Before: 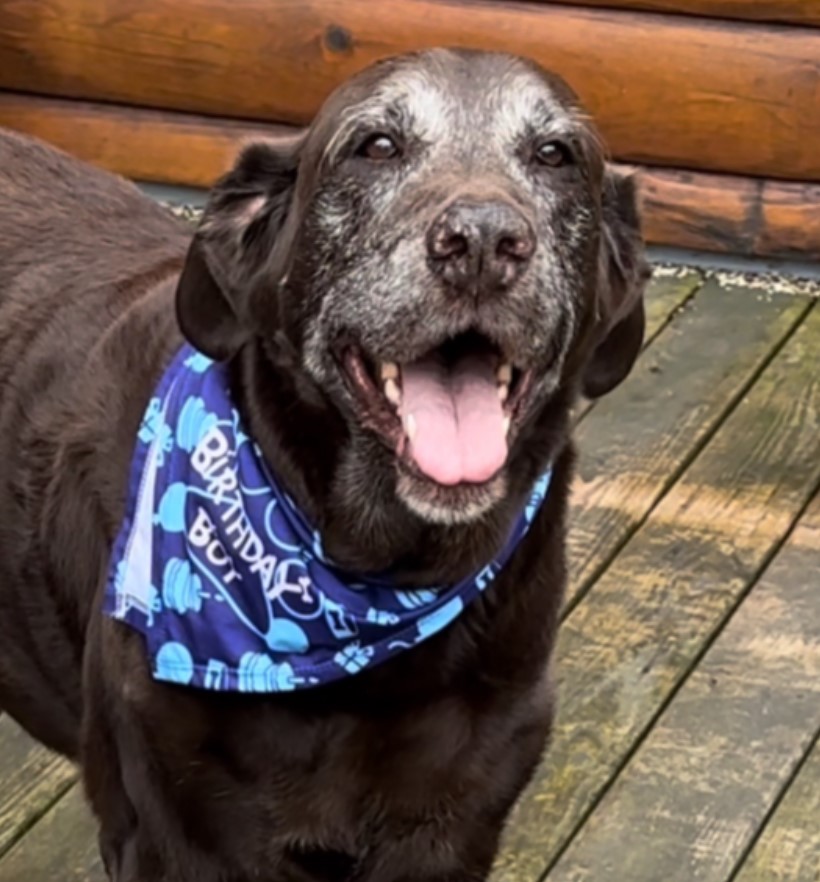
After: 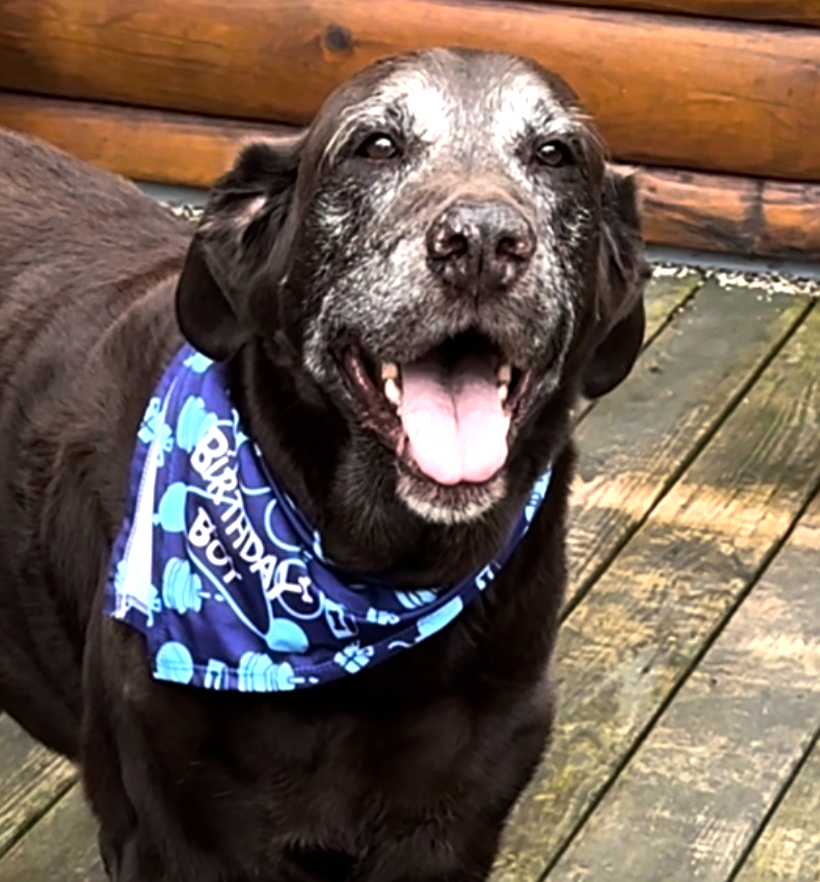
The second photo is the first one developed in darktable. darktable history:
sharpen: on, module defaults
tone equalizer: -8 EV -0.78 EV, -7 EV -0.672 EV, -6 EV -0.619 EV, -5 EV -0.409 EV, -3 EV 0.393 EV, -2 EV 0.6 EV, -1 EV 0.692 EV, +0 EV 0.732 EV, edges refinement/feathering 500, mask exposure compensation -1.57 EV, preserve details guided filter
